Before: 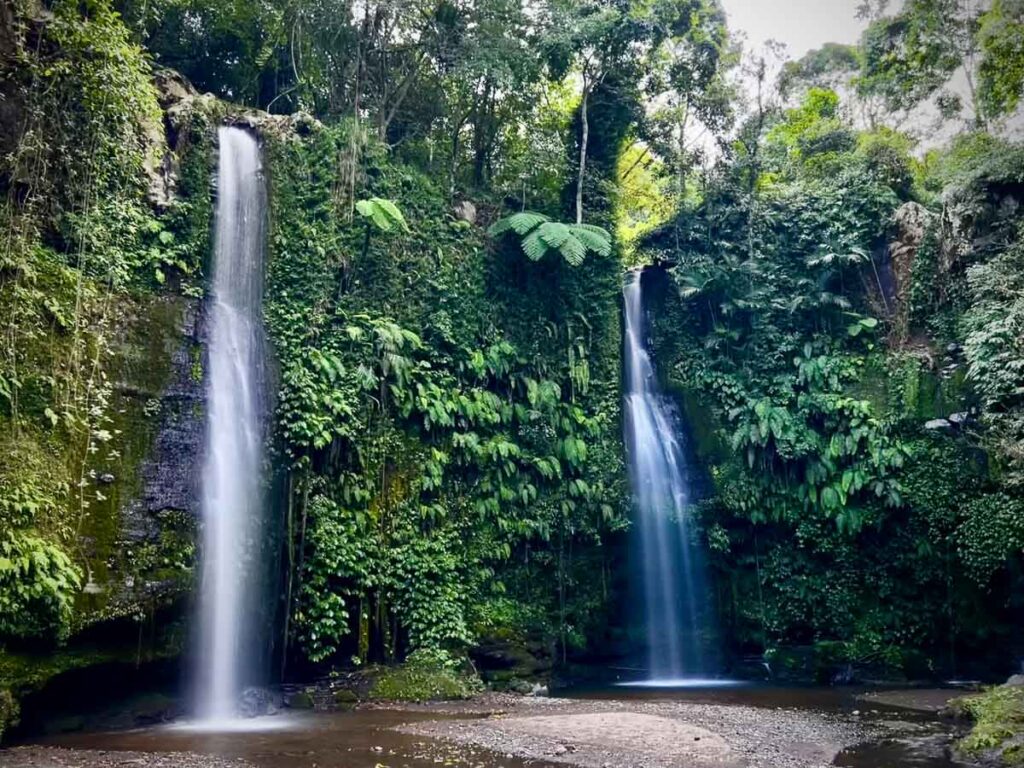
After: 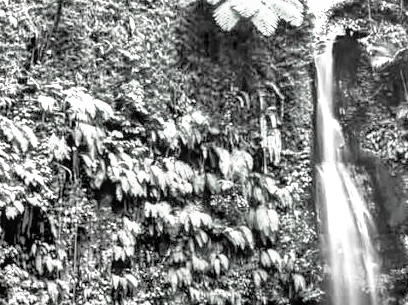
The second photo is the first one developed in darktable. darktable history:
contrast equalizer: octaves 7, y [[0.518, 0.517, 0.501, 0.5, 0.5, 0.5], [0.5 ×6], [0.5 ×6], [0 ×6], [0 ×6]]
local contrast: on, module defaults
crop: left 30.121%, top 30.076%, right 30.007%, bottom 30.126%
tone equalizer: -7 EV 0.156 EV, -6 EV 0.573 EV, -5 EV 1.14 EV, -4 EV 1.34 EV, -3 EV 1.17 EV, -2 EV 0.6 EV, -1 EV 0.168 EV
exposure: exposure 0.165 EV, compensate exposure bias true, compensate highlight preservation false
color zones: curves: ch0 [(0, 0.497) (0.096, 0.361) (0.221, 0.538) (0.429, 0.5) (0.571, 0.5) (0.714, 0.5) (0.857, 0.5) (1, 0.497)]; ch1 [(0, 0.5) (0.143, 0.5) (0.257, -0.002) (0.429, 0.04) (0.571, -0.001) (0.714, -0.015) (0.857, 0.024) (1, 0.5)]
filmic rgb: black relative exposure -3.77 EV, white relative exposure 2.39 EV, dynamic range scaling -49.67%, hardness 3.47, latitude 29.01%, contrast 1.81
